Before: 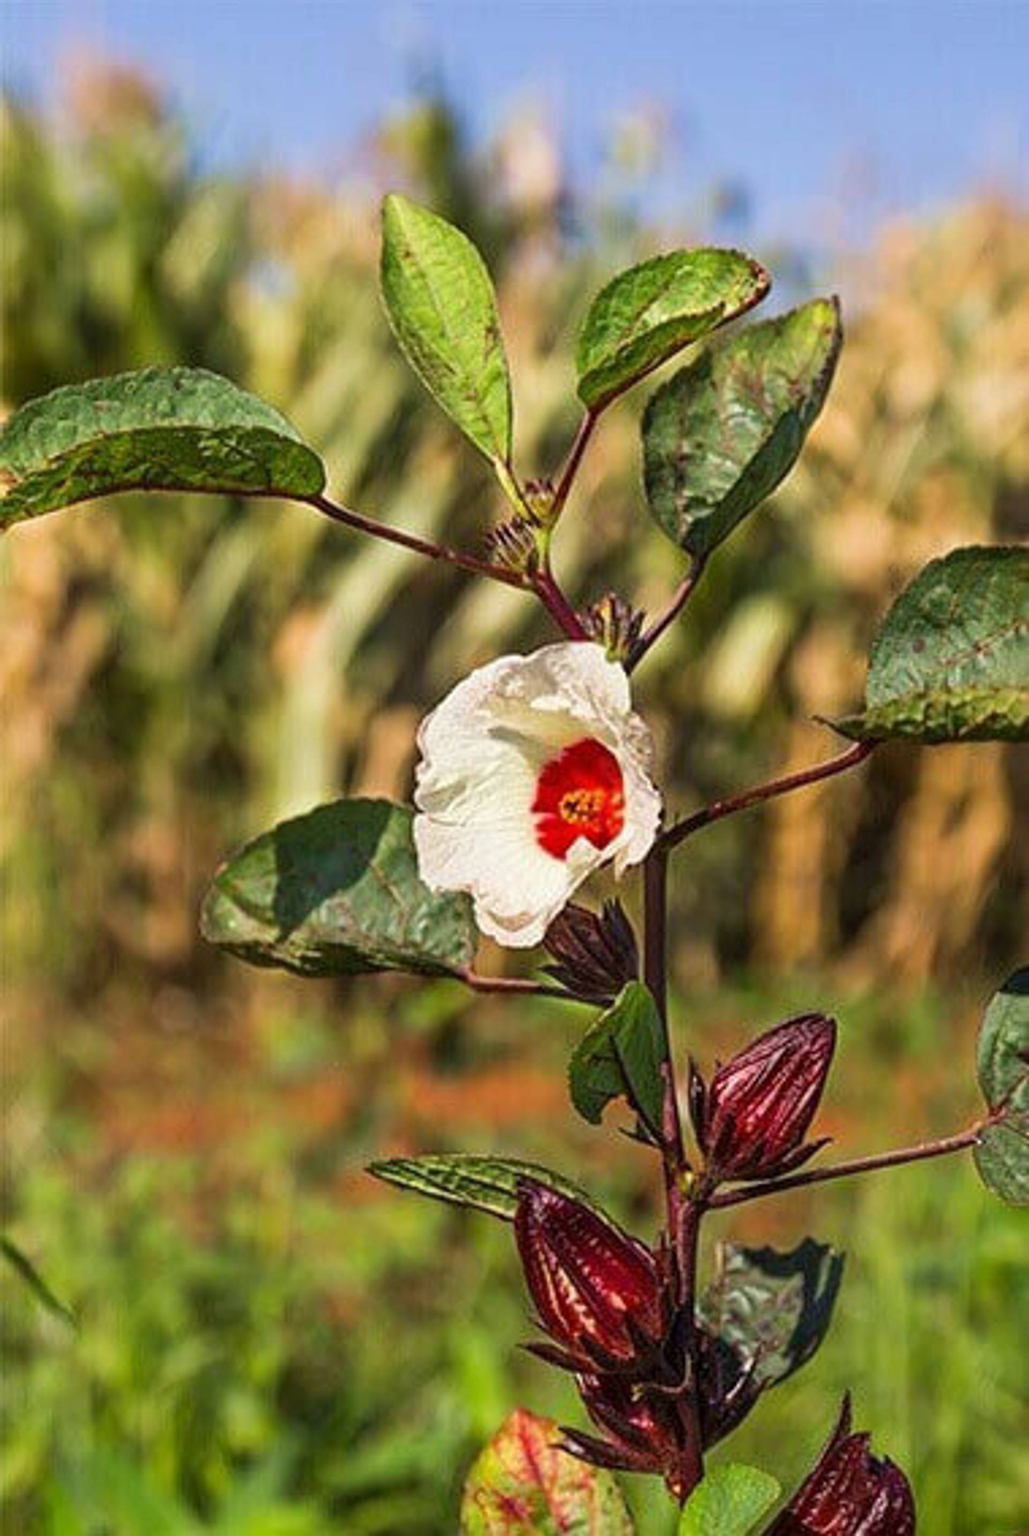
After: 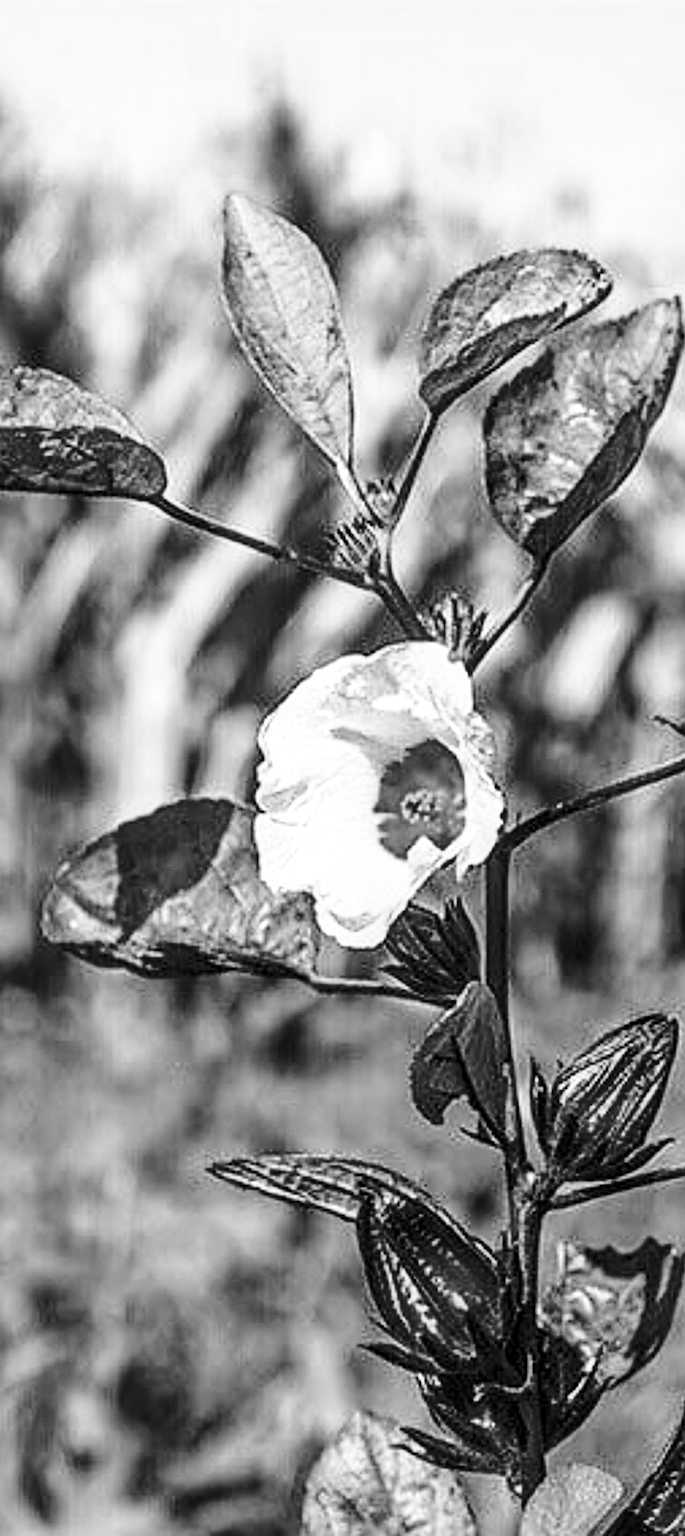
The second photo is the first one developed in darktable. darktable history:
base curve: curves: ch0 [(0, 0) (0.032, 0.037) (0.105, 0.228) (0.435, 0.76) (0.856, 0.983) (1, 1)]
color calibration: output gray [0.246, 0.254, 0.501, 0], illuminant Planckian (black body), x 0.368, y 0.361, temperature 4275.58 K, gamut compression 1.65
color balance rgb: perceptual saturation grading › global saturation 37.019%, perceptual saturation grading › shadows 34.814%, perceptual brilliance grading › highlights 10.165%, perceptual brilliance grading › mid-tones 5.346%
crop and rotate: left 15.433%, right 17.956%
sharpen: amount 0.742
local contrast: on, module defaults
